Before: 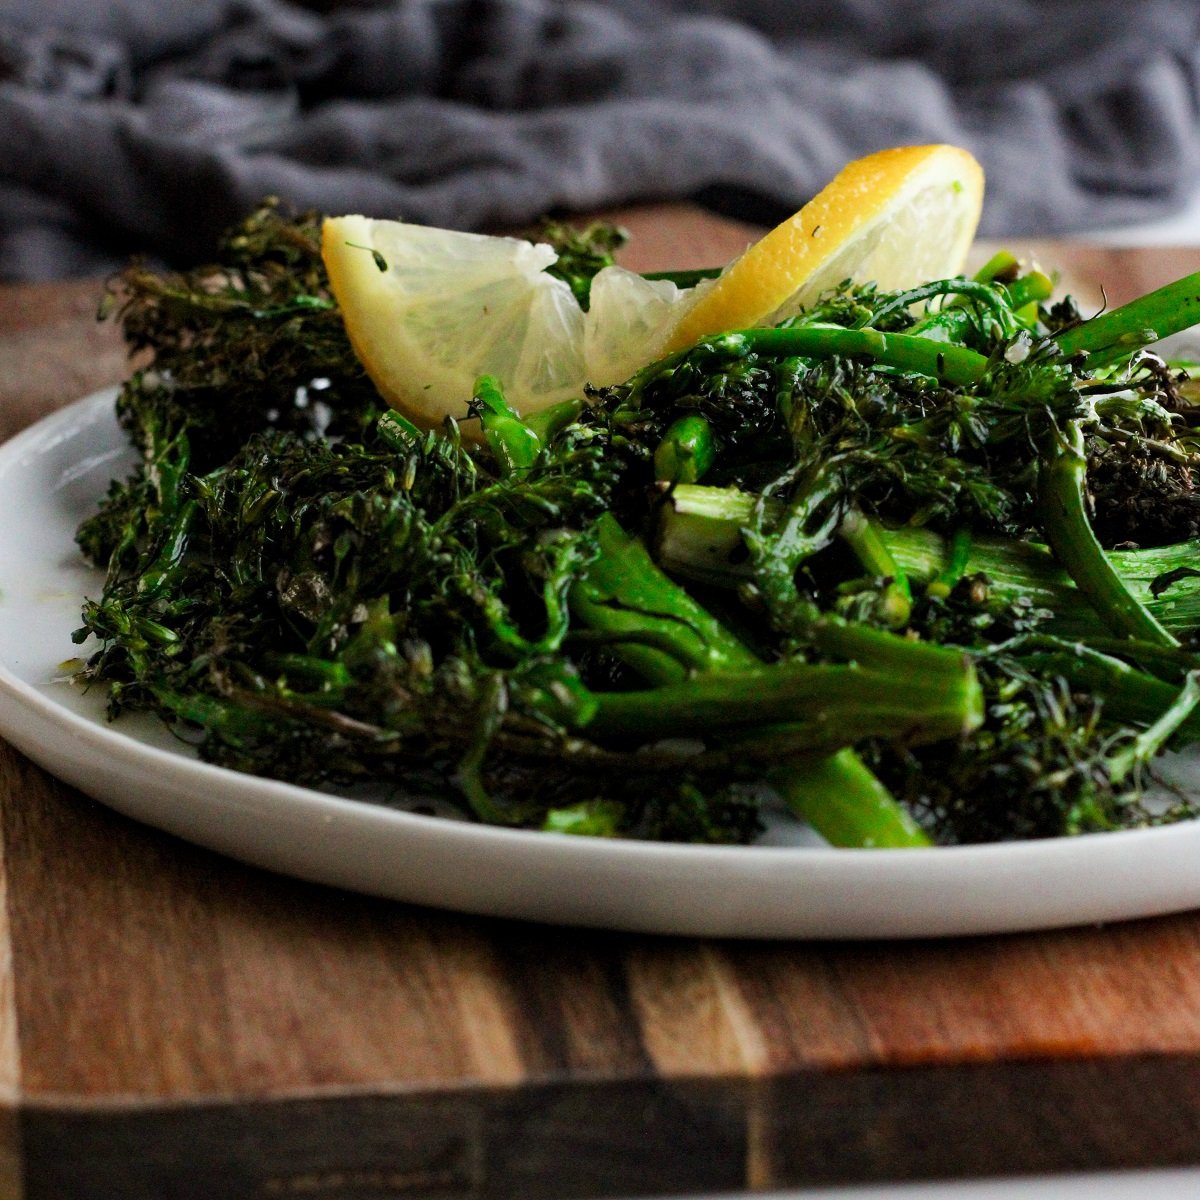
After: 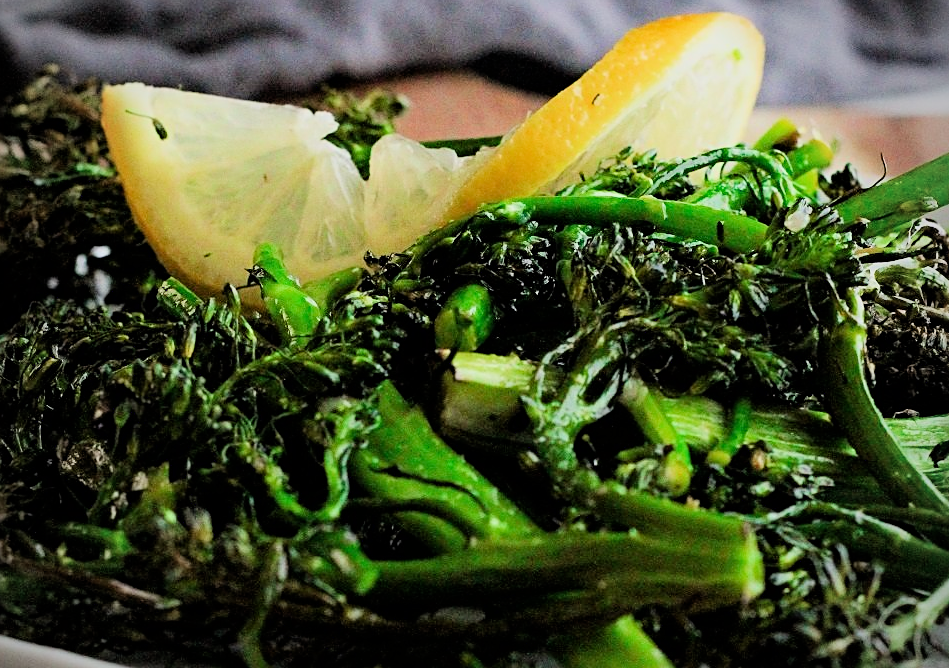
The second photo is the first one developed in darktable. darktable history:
exposure: black level correction 0, exposure 0.951 EV, compensate exposure bias true, compensate highlight preservation false
sharpen: on, module defaults
vignetting: on, module defaults
filmic rgb: black relative exposure -7.1 EV, white relative exposure 5.37 EV, threshold 5.94 EV, hardness 3.02, color science v6 (2022), enable highlight reconstruction true
crop: left 18.407%, top 11.073%, right 2.446%, bottom 33.204%
